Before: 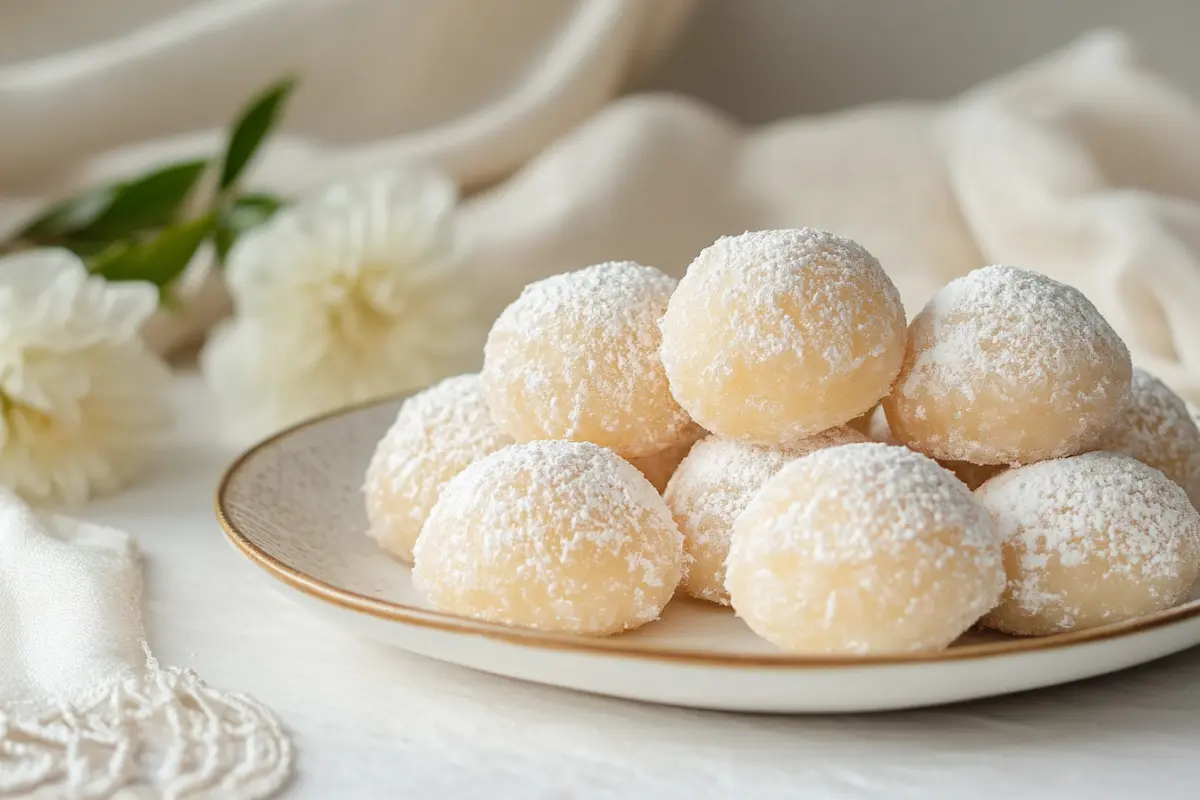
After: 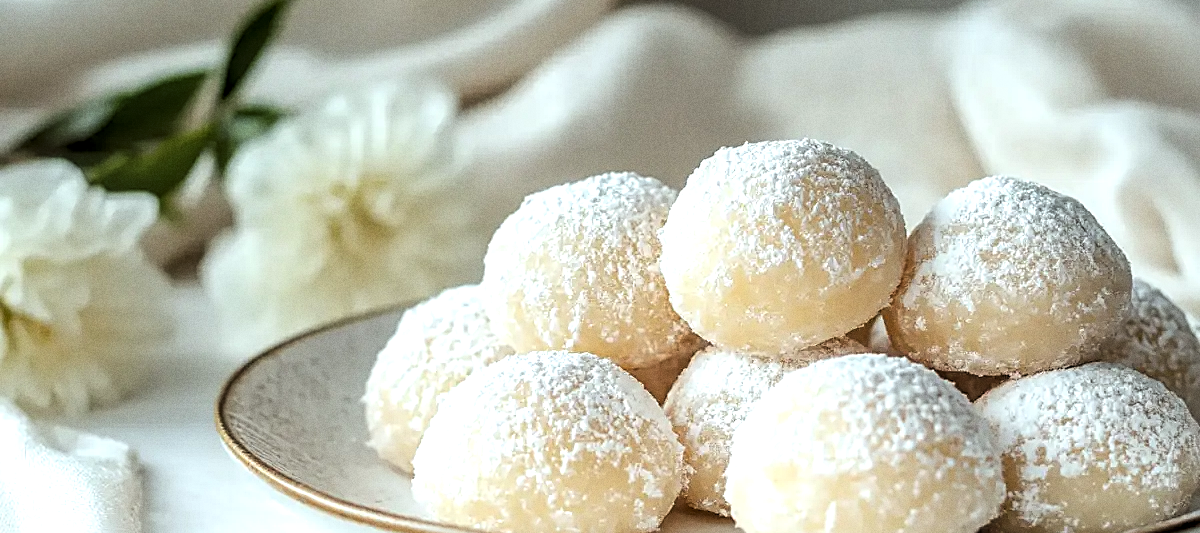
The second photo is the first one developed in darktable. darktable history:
grain: on, module defaults
sharpen: on, module defaults
color calibration: illuminant Planckian (black body), adaptation linear Bradford (ICC v4), x 0.364, y 0.367, temperature 4417.56 K, saturation algorithm version 1 (2020)
levels: mode automatic, black 0.023%, white 99.97%, levels [0.062, 0.494, 0.925]
local contrast: highlights 55%, shadows 52%, detail 130%, midtone range 0.452
tone equalizer: -8 EV -0.417 EV, -7 EV -0.389 EV, -6 EV -0.333 EV, -5 EV -0.222 EV, -3 EV 0.222 EV, -2 EV 0.333 EV, -1 EV 0.389 EV, +0 EV 0.417 EV, edges refinement/feathering 500, mask exposure compensation -1.57 EV, preserve details no
crop: top 11.166%, bottom 22.168%
